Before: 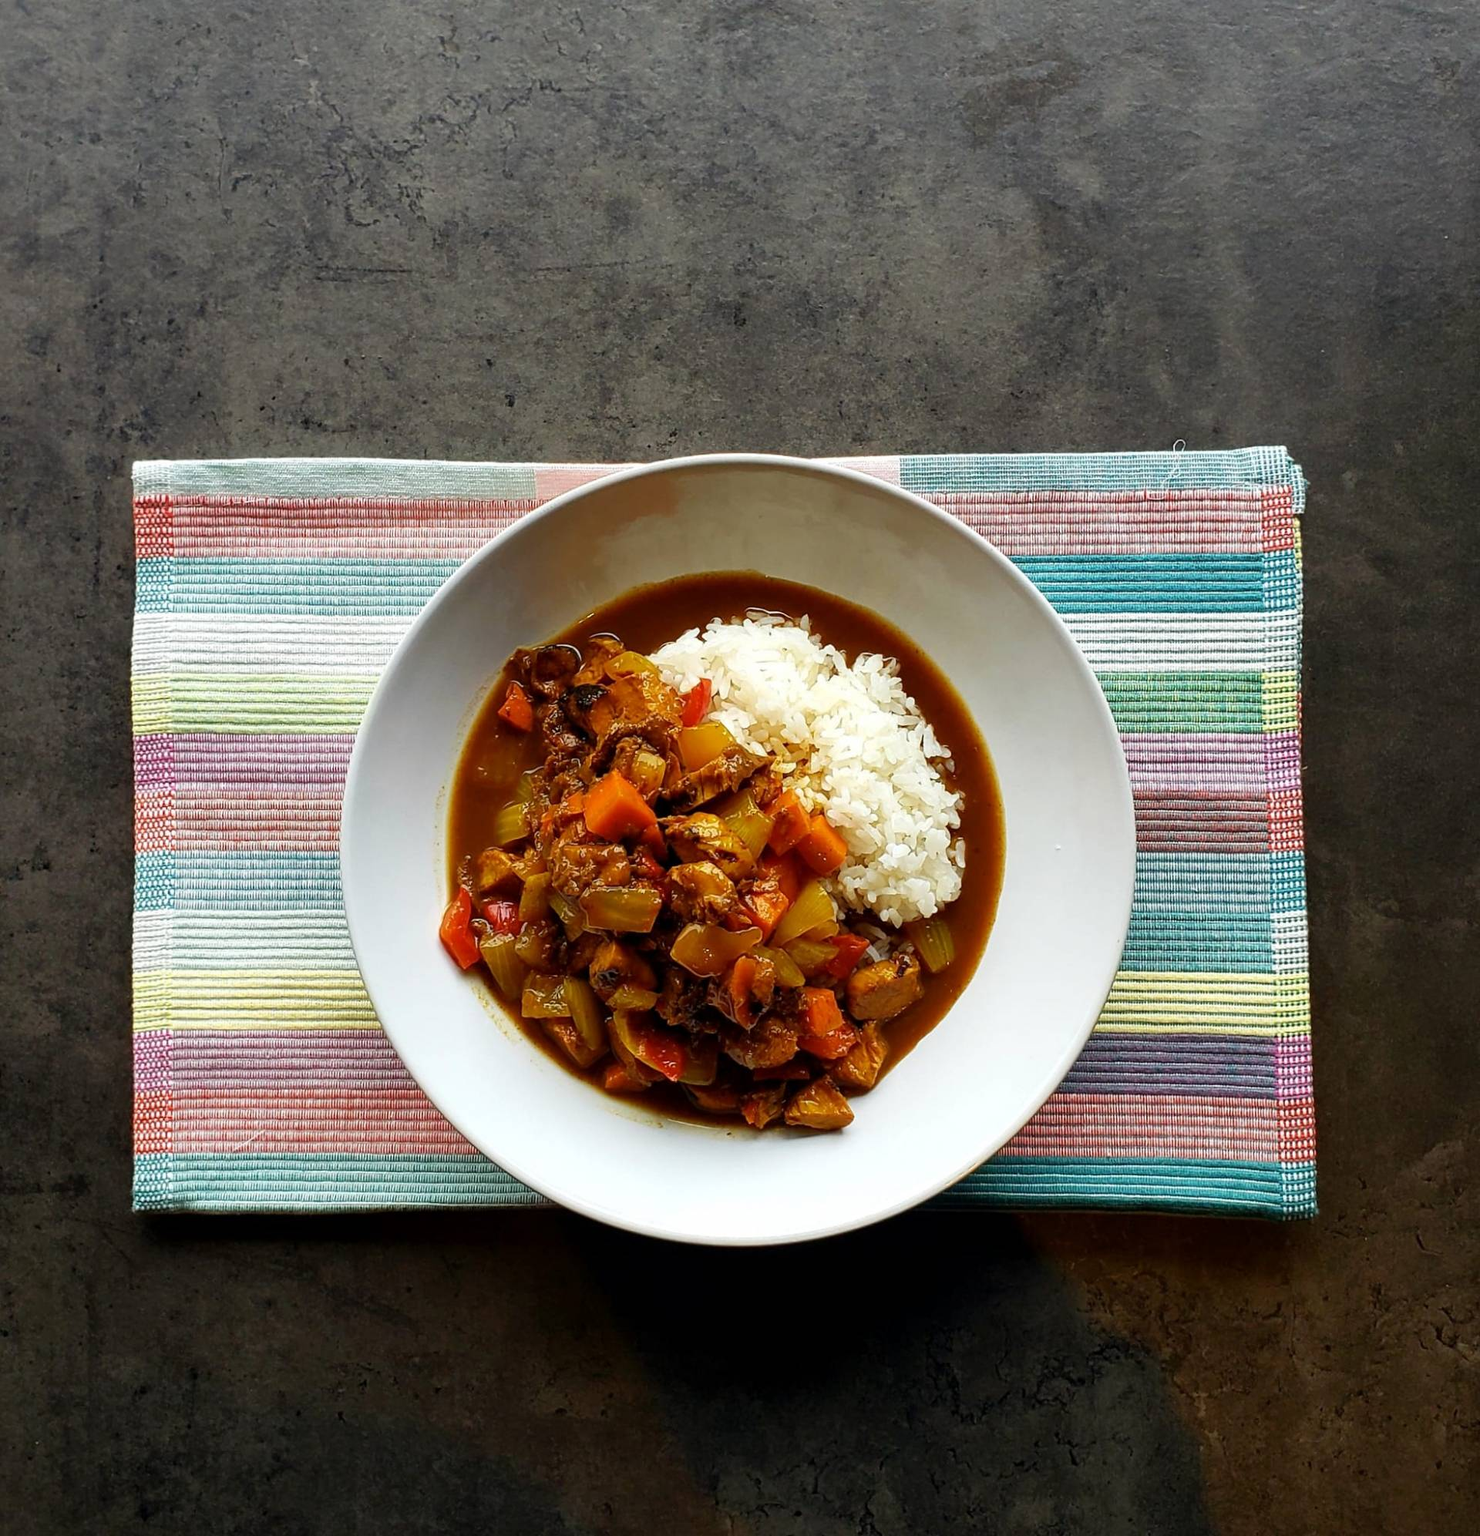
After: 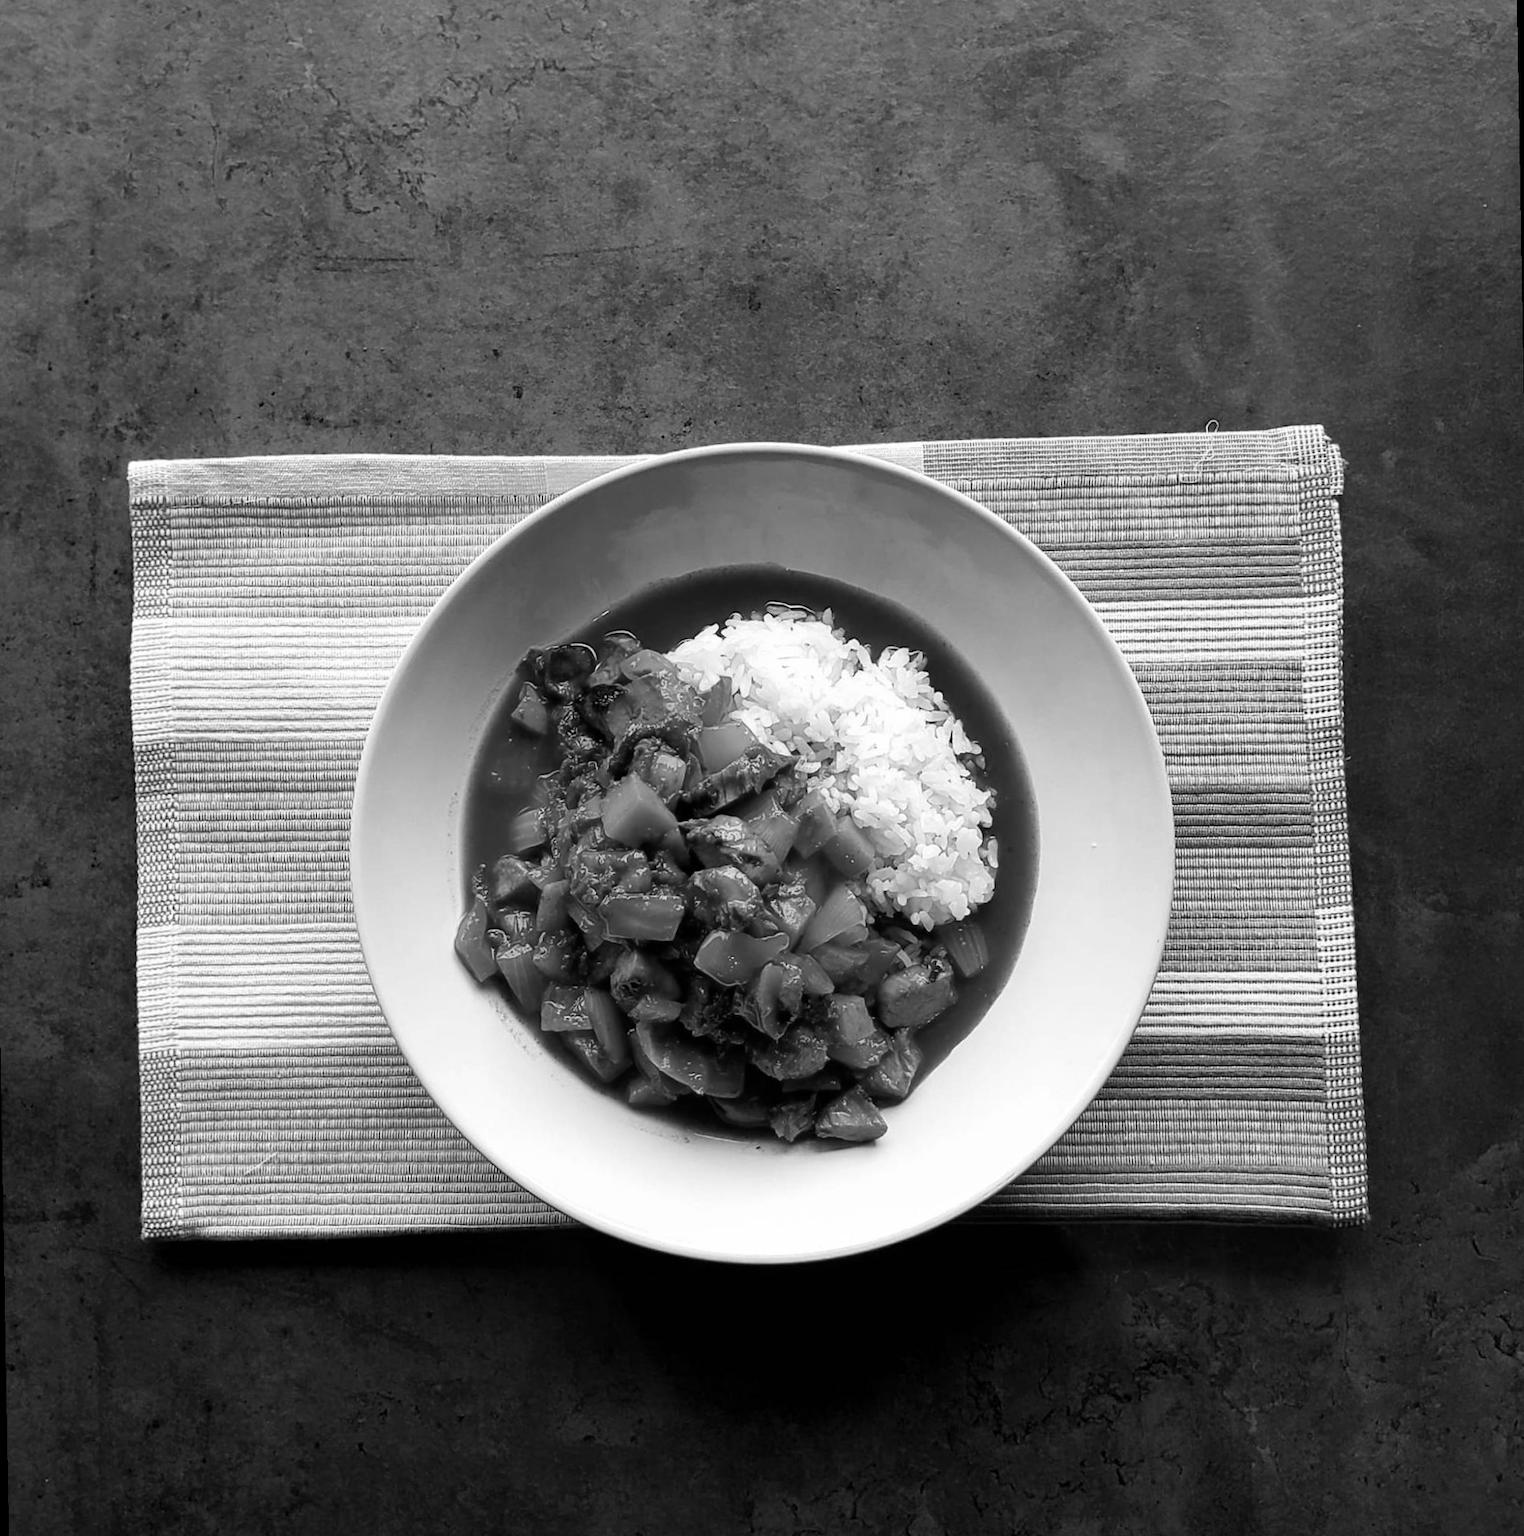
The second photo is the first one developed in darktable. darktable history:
monochrome: on, module defaults
rotate and perspective: rotation -1°, crop left 0.011, crop right 0.989, crop top 0.025, crop bottom 0.975
